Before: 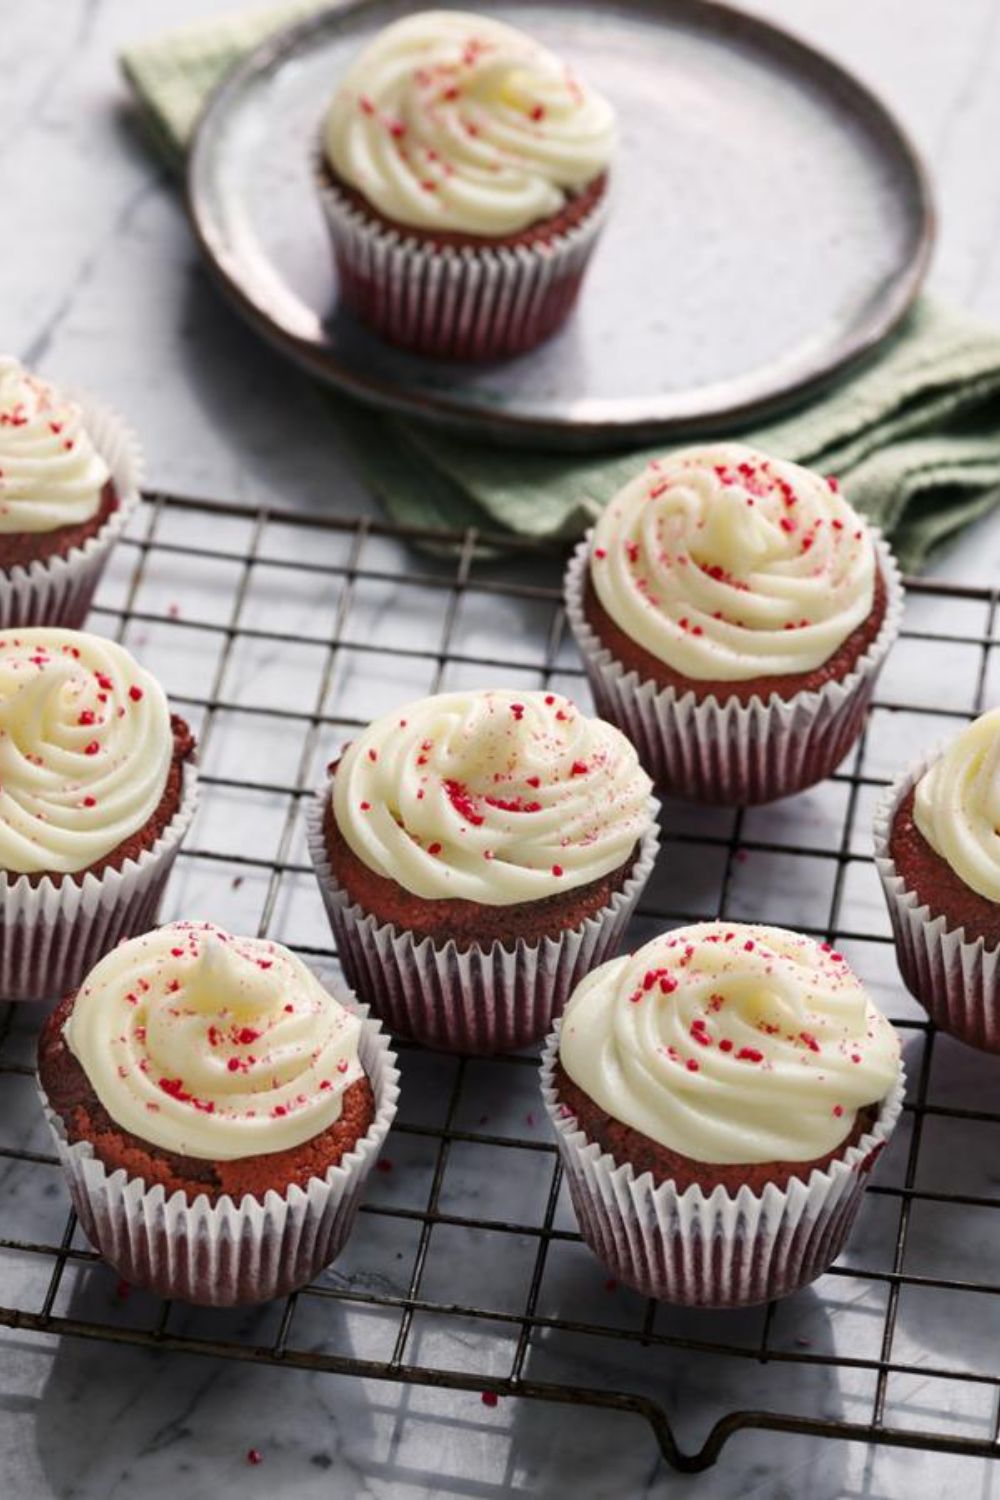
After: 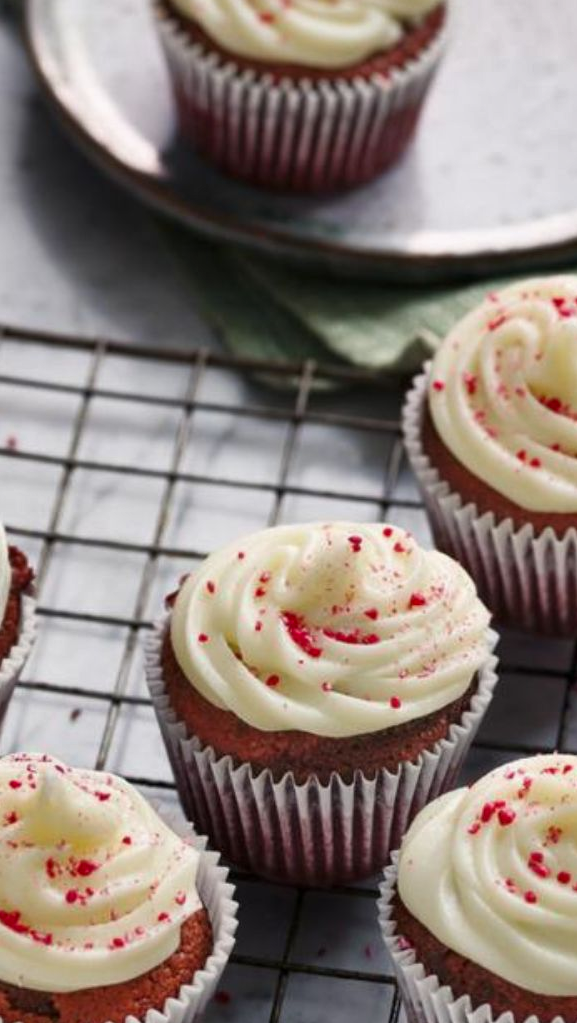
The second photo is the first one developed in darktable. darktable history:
crop: left 16.202%, top 11.208%, right 26.045%, bottom 20.557%
shadows and highlights: shadows 43.71, white point adjustment -1.46, soften with gaussian
